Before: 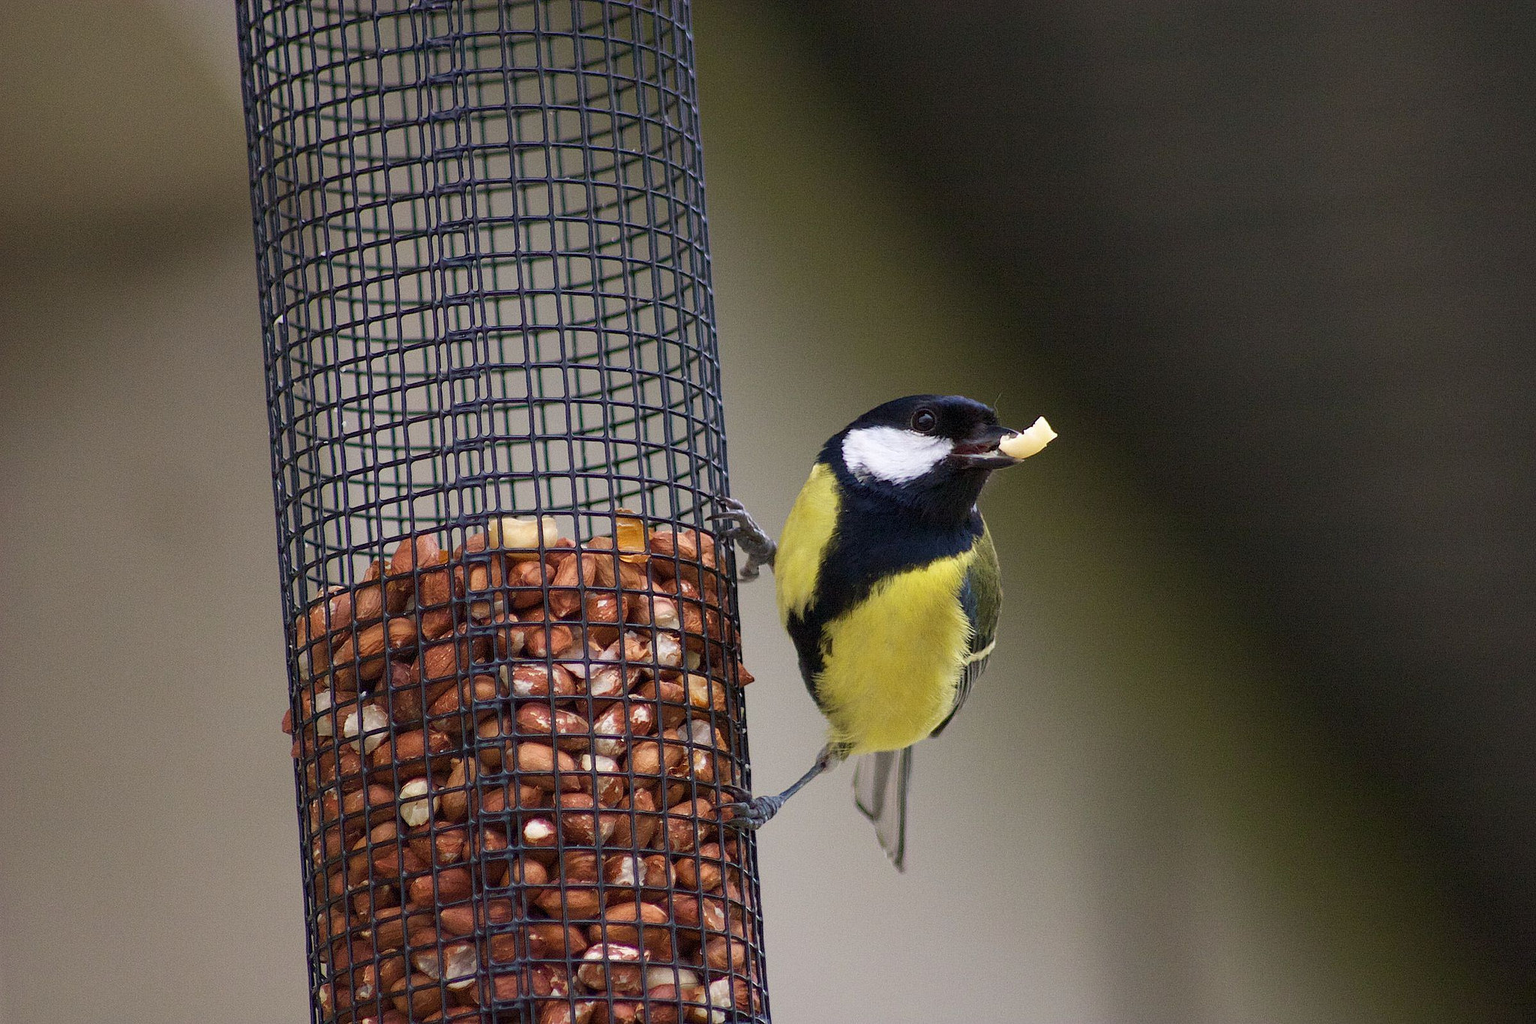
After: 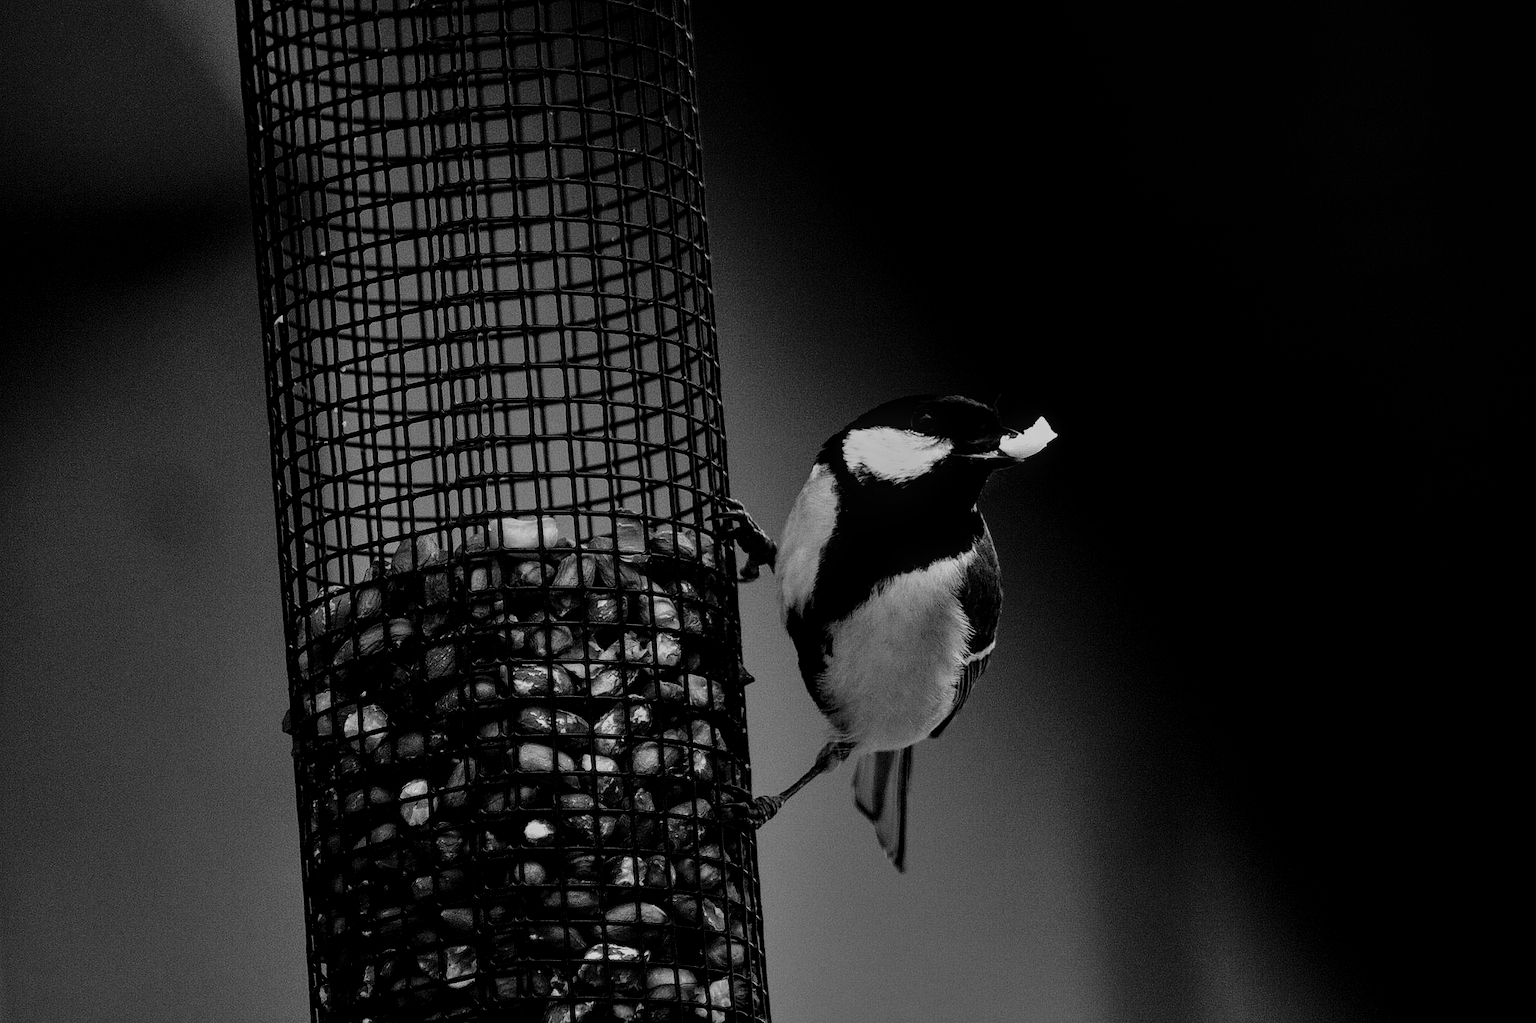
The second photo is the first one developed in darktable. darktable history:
monochrome: on, module defaults
filmic rgb: black relative exposure -5 EV, hardness 2.88, contrast 1.3, highlights saturation mix -10%
white balance: red 0.98, blue 1.034
shadows and highlights: soften with gaussian
exposure: exposure -2.002 EV, compensate highlight preservation false
local contrast: on, module defaults
